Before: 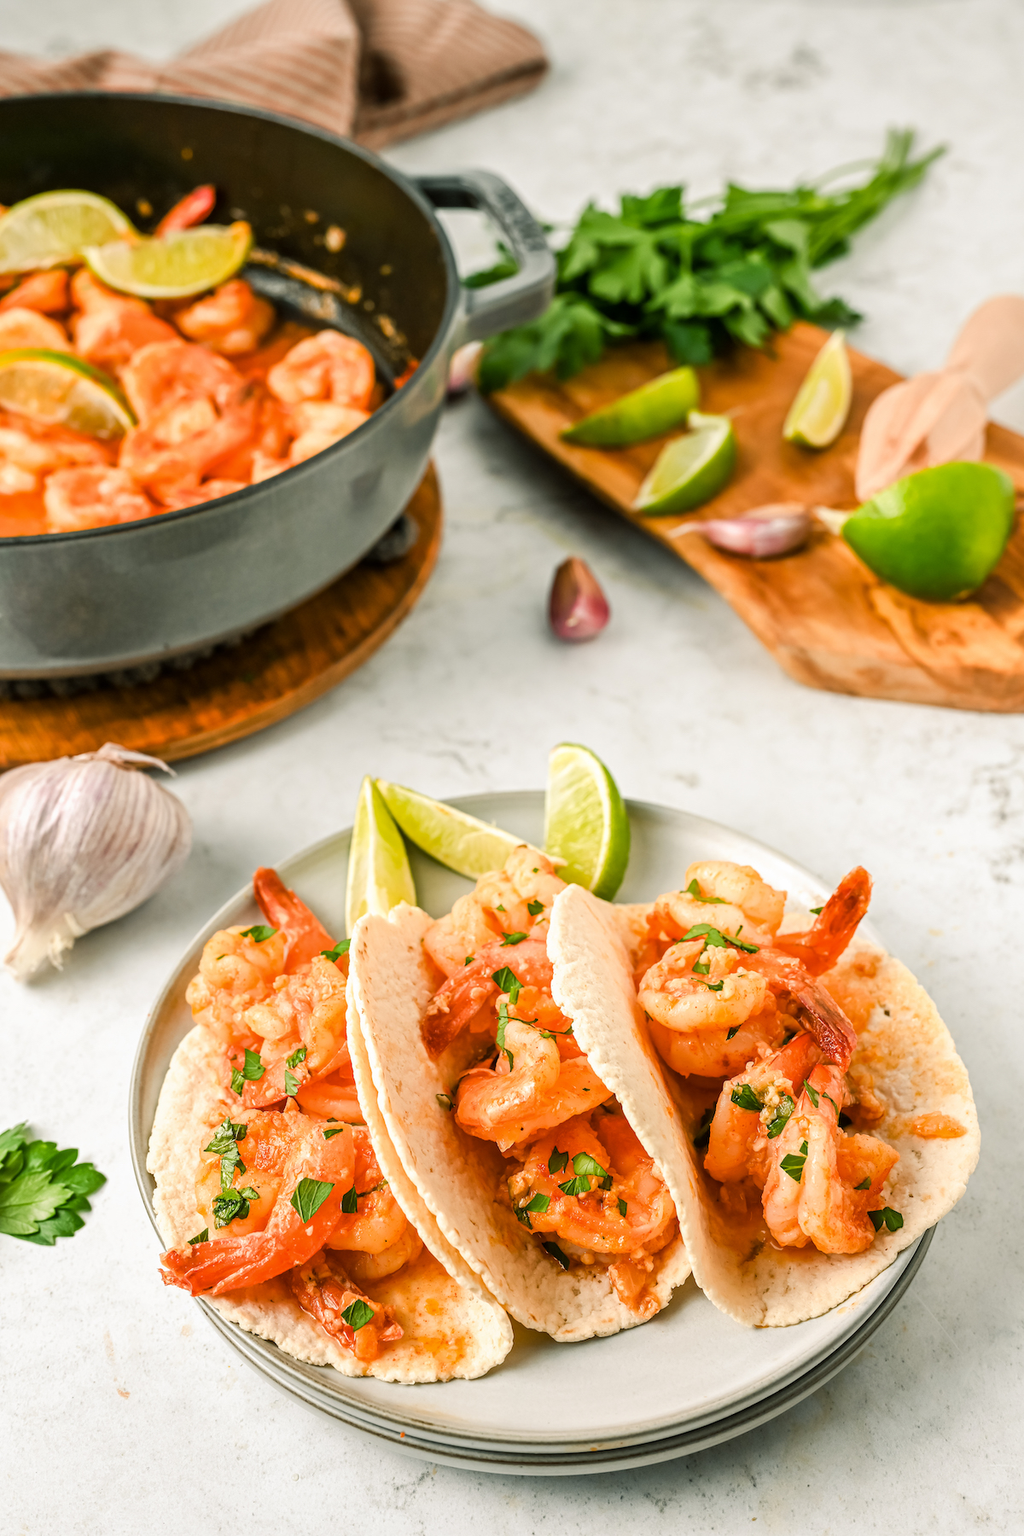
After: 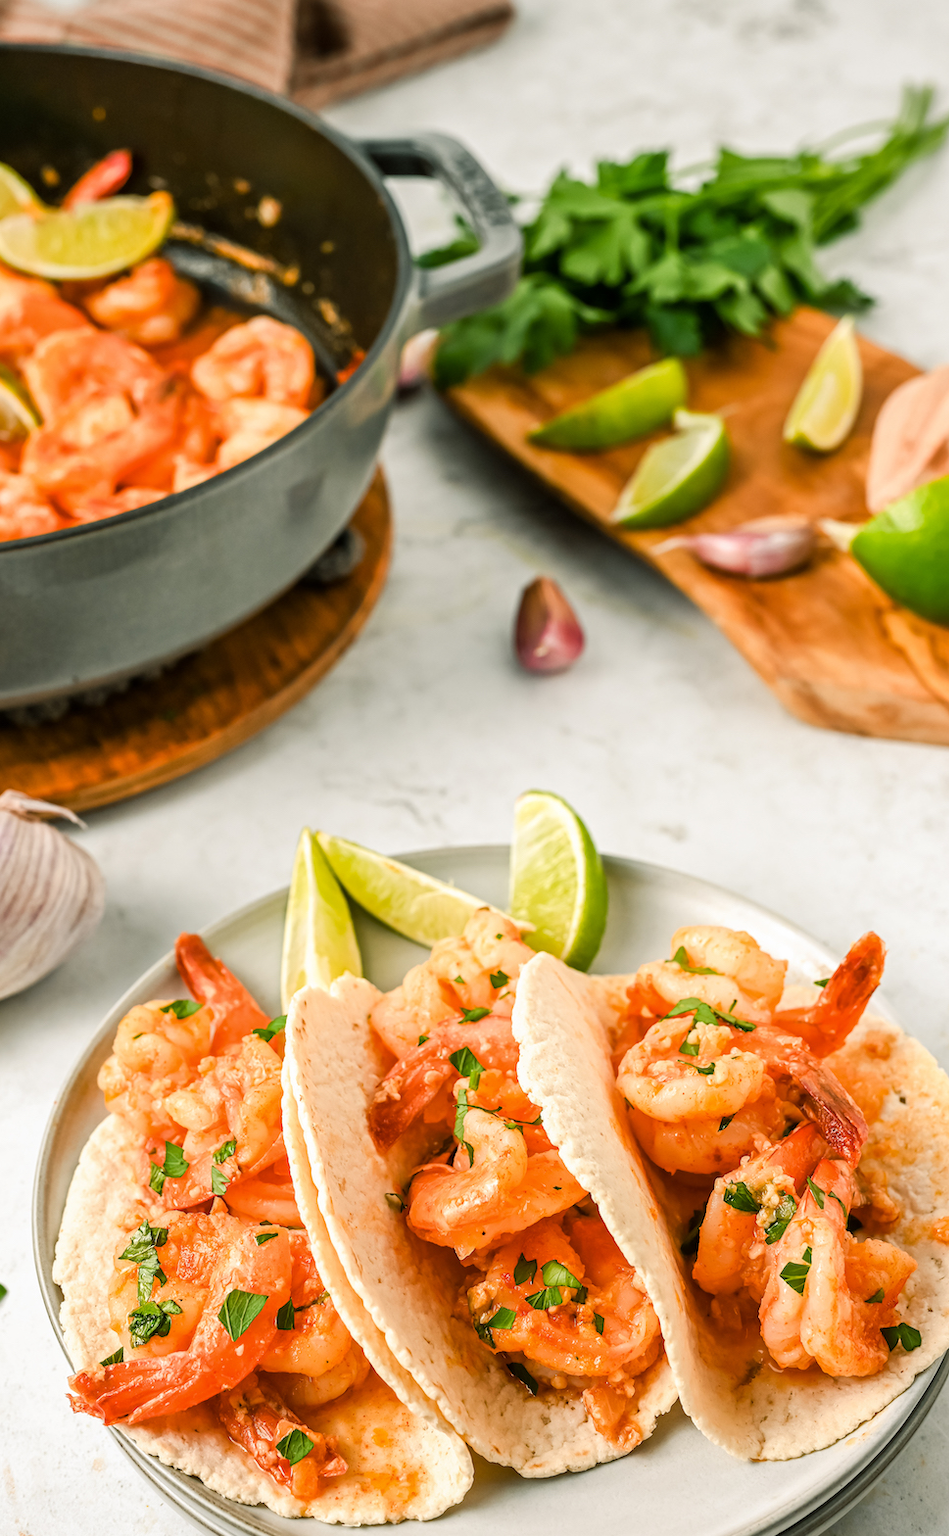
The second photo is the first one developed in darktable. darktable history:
crop: left 9.91%, top 3.595%, right 9.304%, bottom 9.227%
